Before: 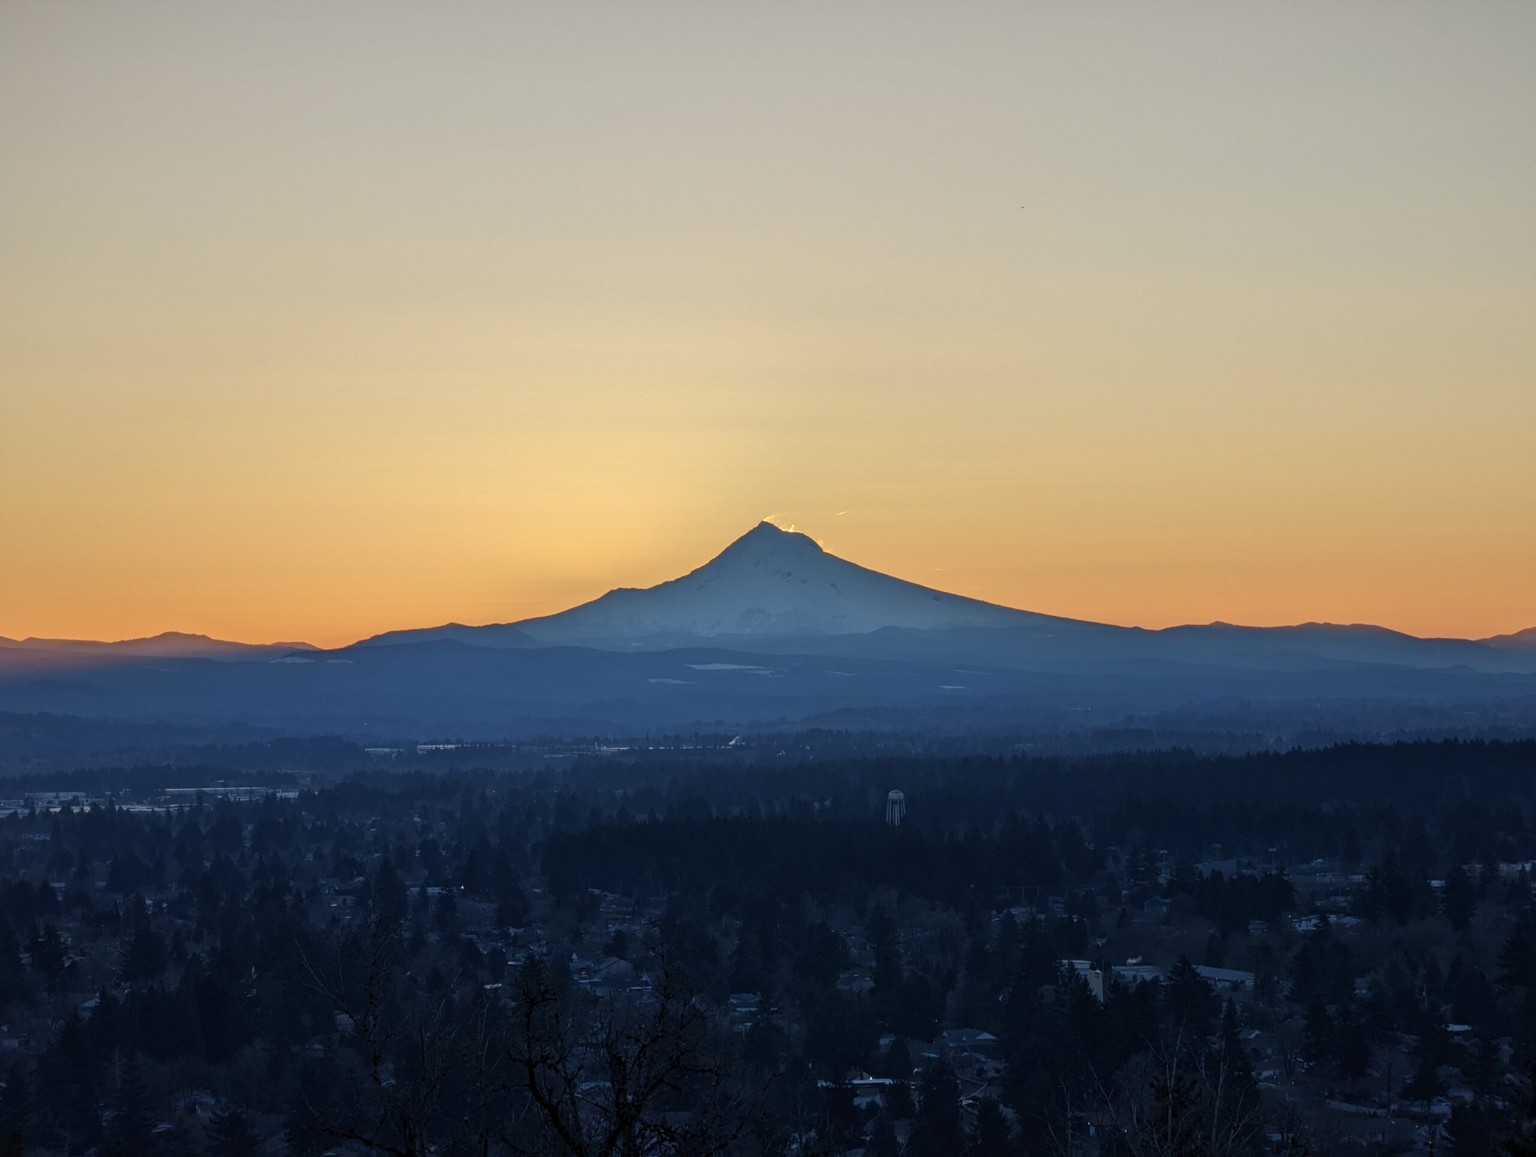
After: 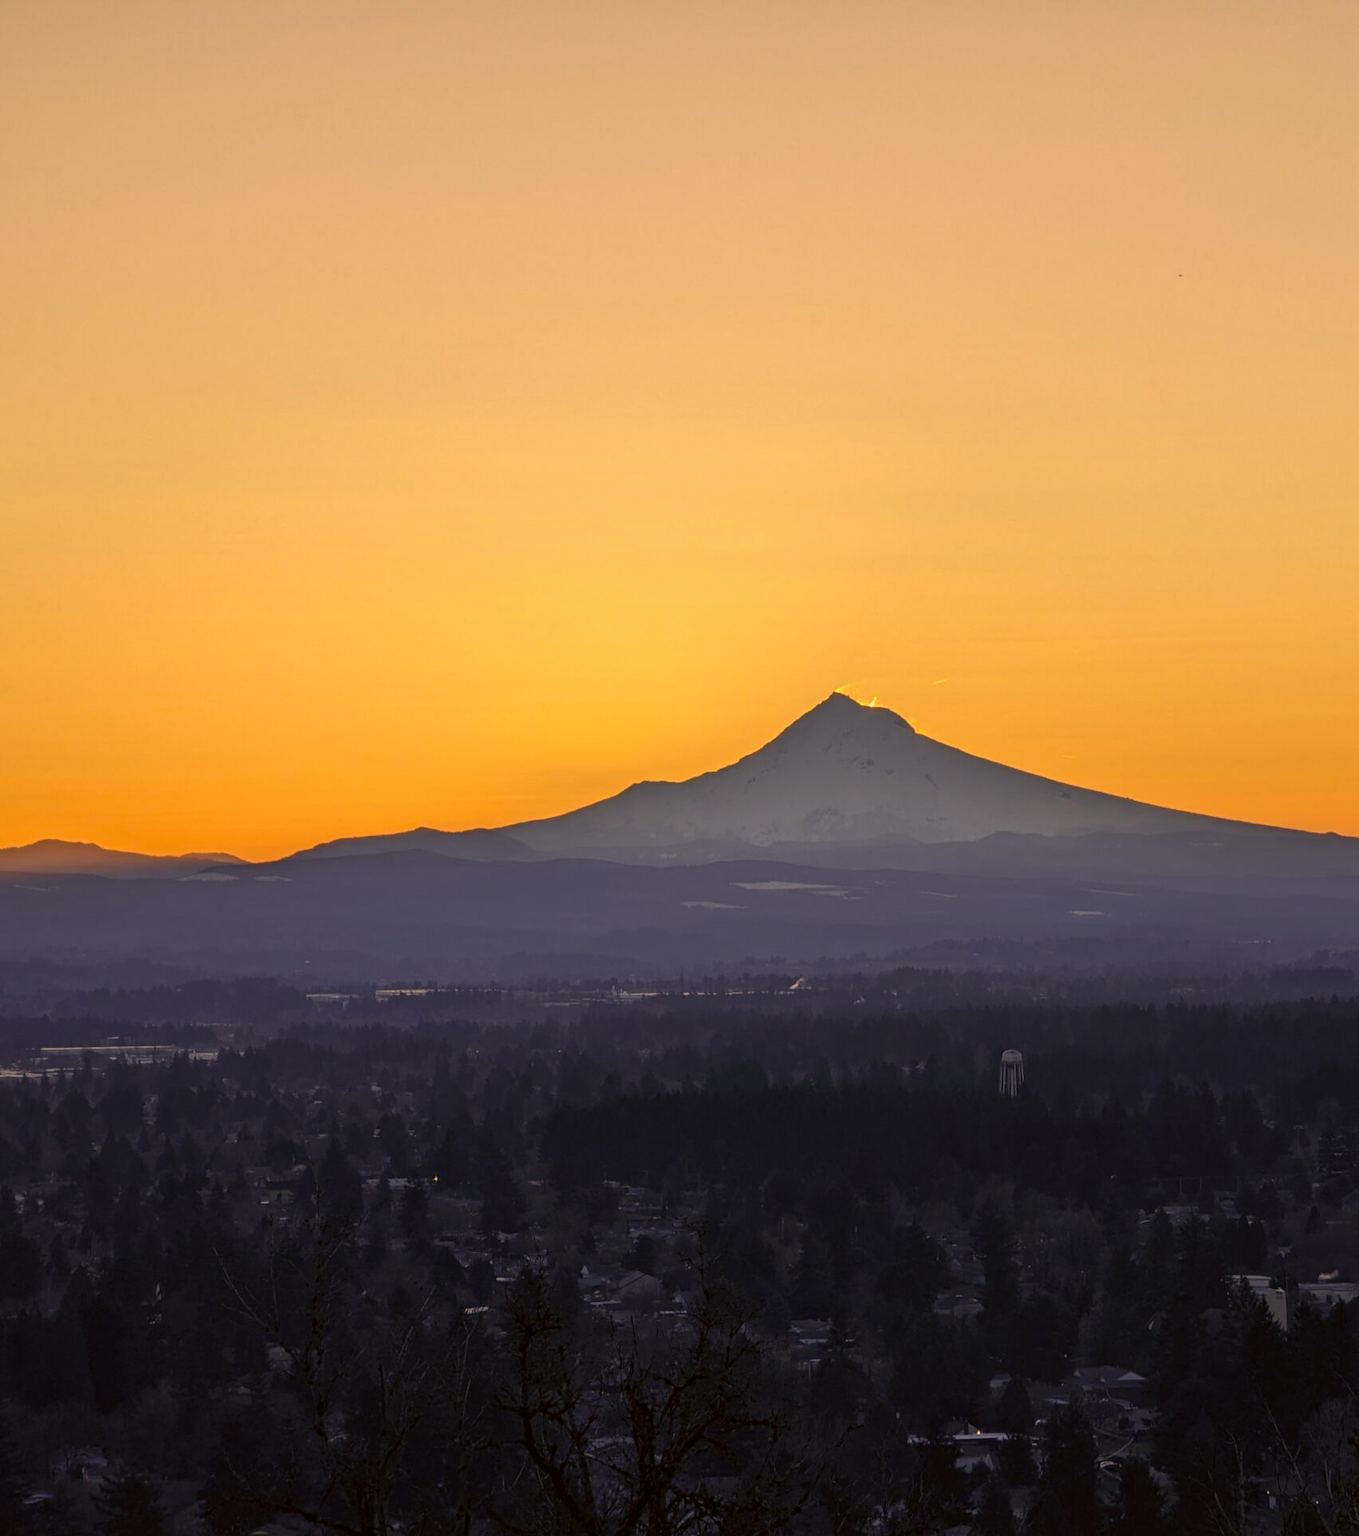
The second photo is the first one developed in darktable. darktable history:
color correction: highlights a* 17.94, highlights b* 35.39, shadows a* 1.48, shadows b* 6.42, saturation 1.01
crop and rotate: left 8.786%, right 24.548%
